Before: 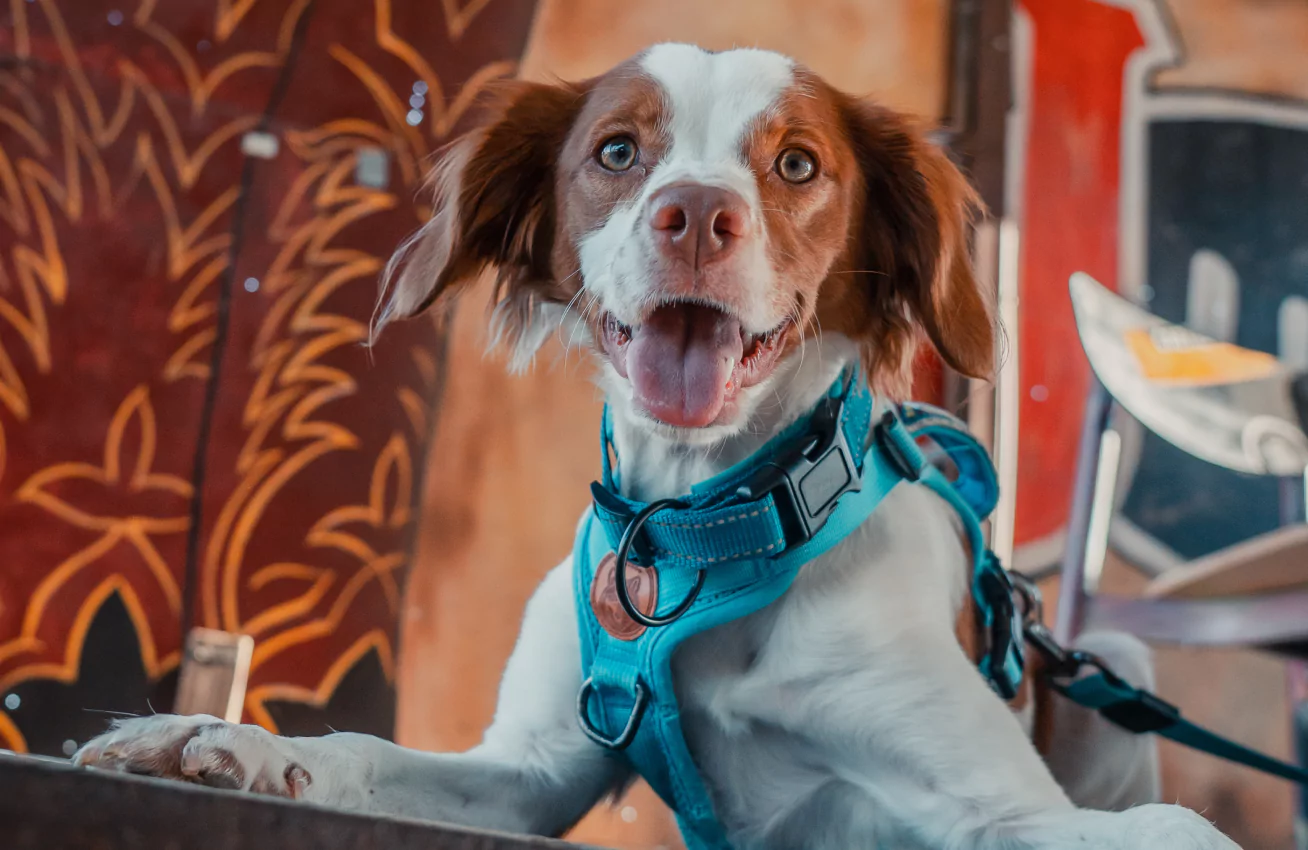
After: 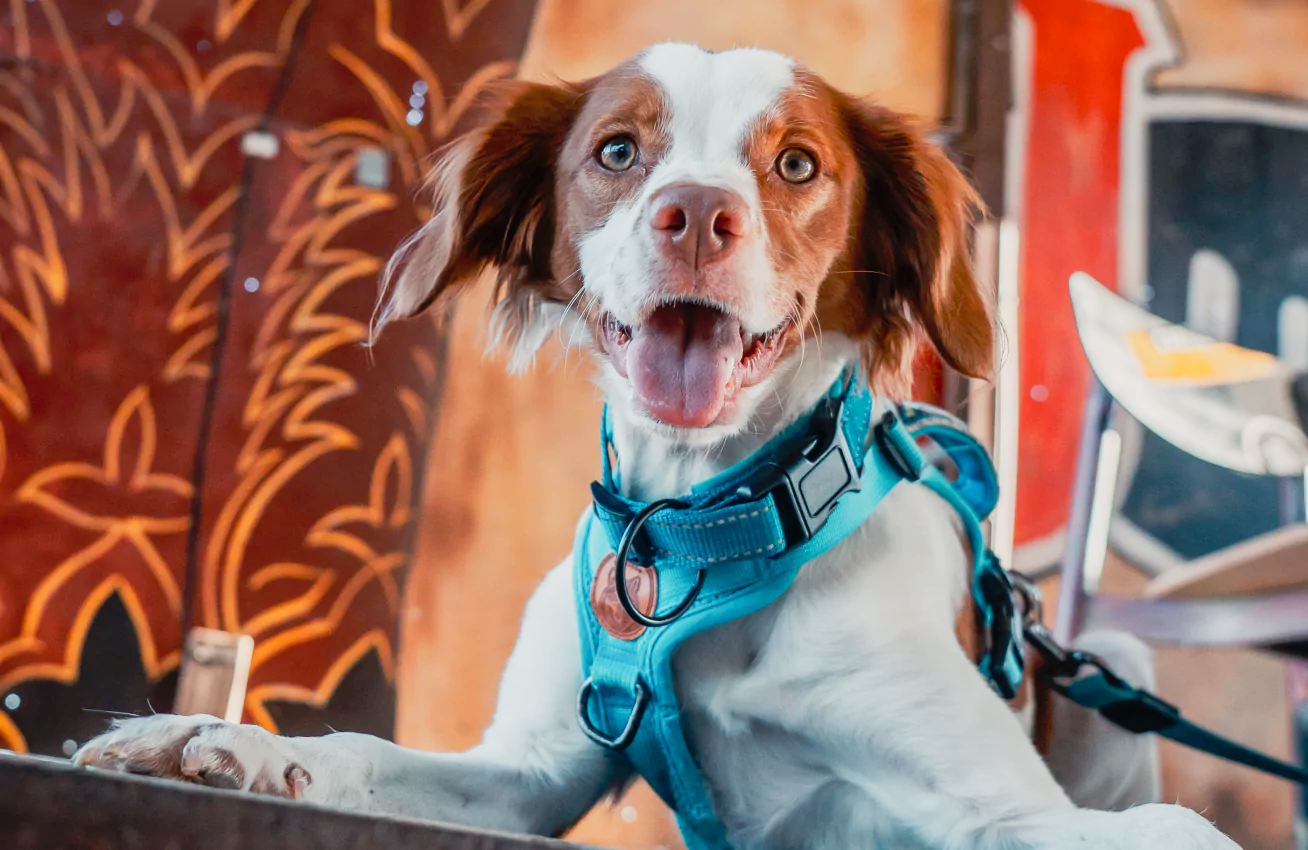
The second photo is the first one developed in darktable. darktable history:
tone curve: curves: ch0 [(0, 0.005) (0.103, 0.097) (0.18, 0.22) (0.4, 0.485) (0.5, 0.612) (0.668, 0.787) (0.823, 0.894) (1, 0.971)]; ch1 [(0, 0) (0.172, 0.123) (0.324, 0.253) (0.396, 0.388) (0.478, 0.461) (0.499, 0.498) (0.522, 0.528) (0.618, 0.649) (0.753, 0.821) (1, 1)]; ch2 [(0, 0) (0.411, 0.424) (0.496, 0.501) (0.515, 0.514) (0.555, 0.585) (0.641, 0.69) (1, 1)], preserve colors none
